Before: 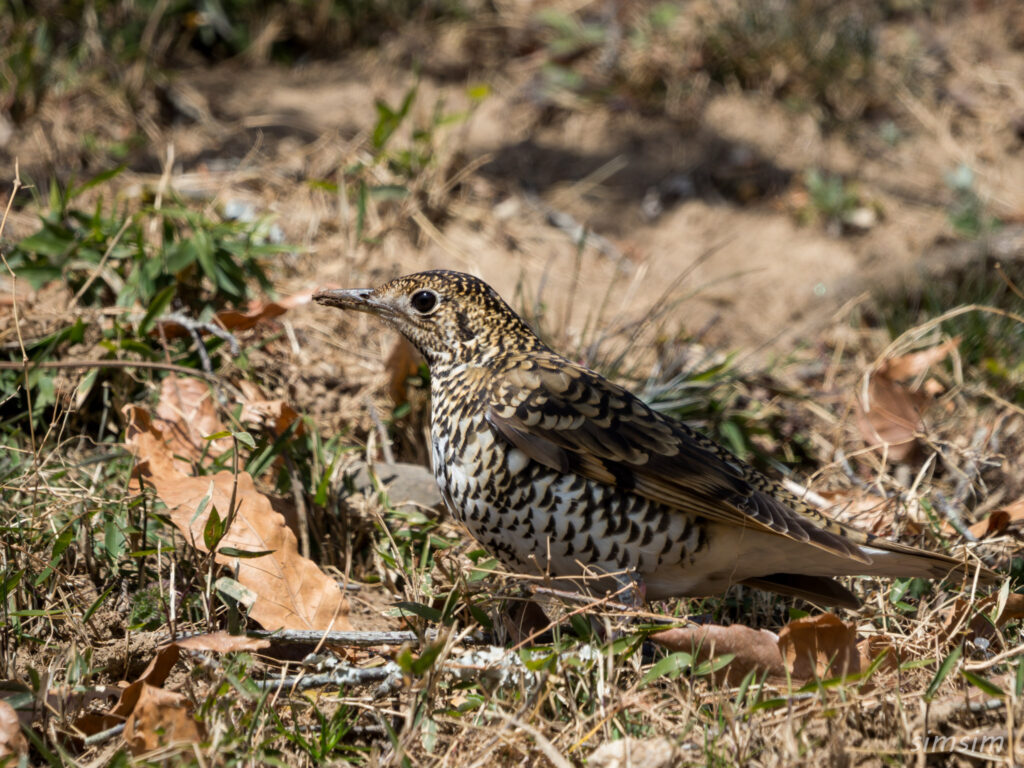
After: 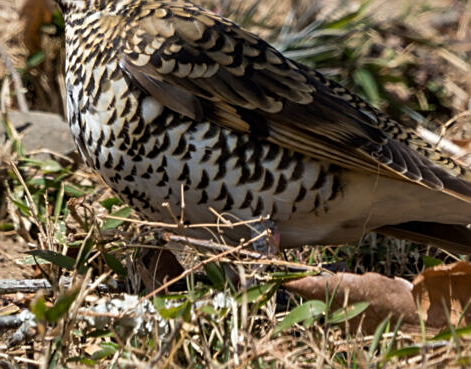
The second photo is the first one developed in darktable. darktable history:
crop: left 35.839%, top 45.938%, right 18.095%, bottom 5.885%
sharpen: on, module defaults
